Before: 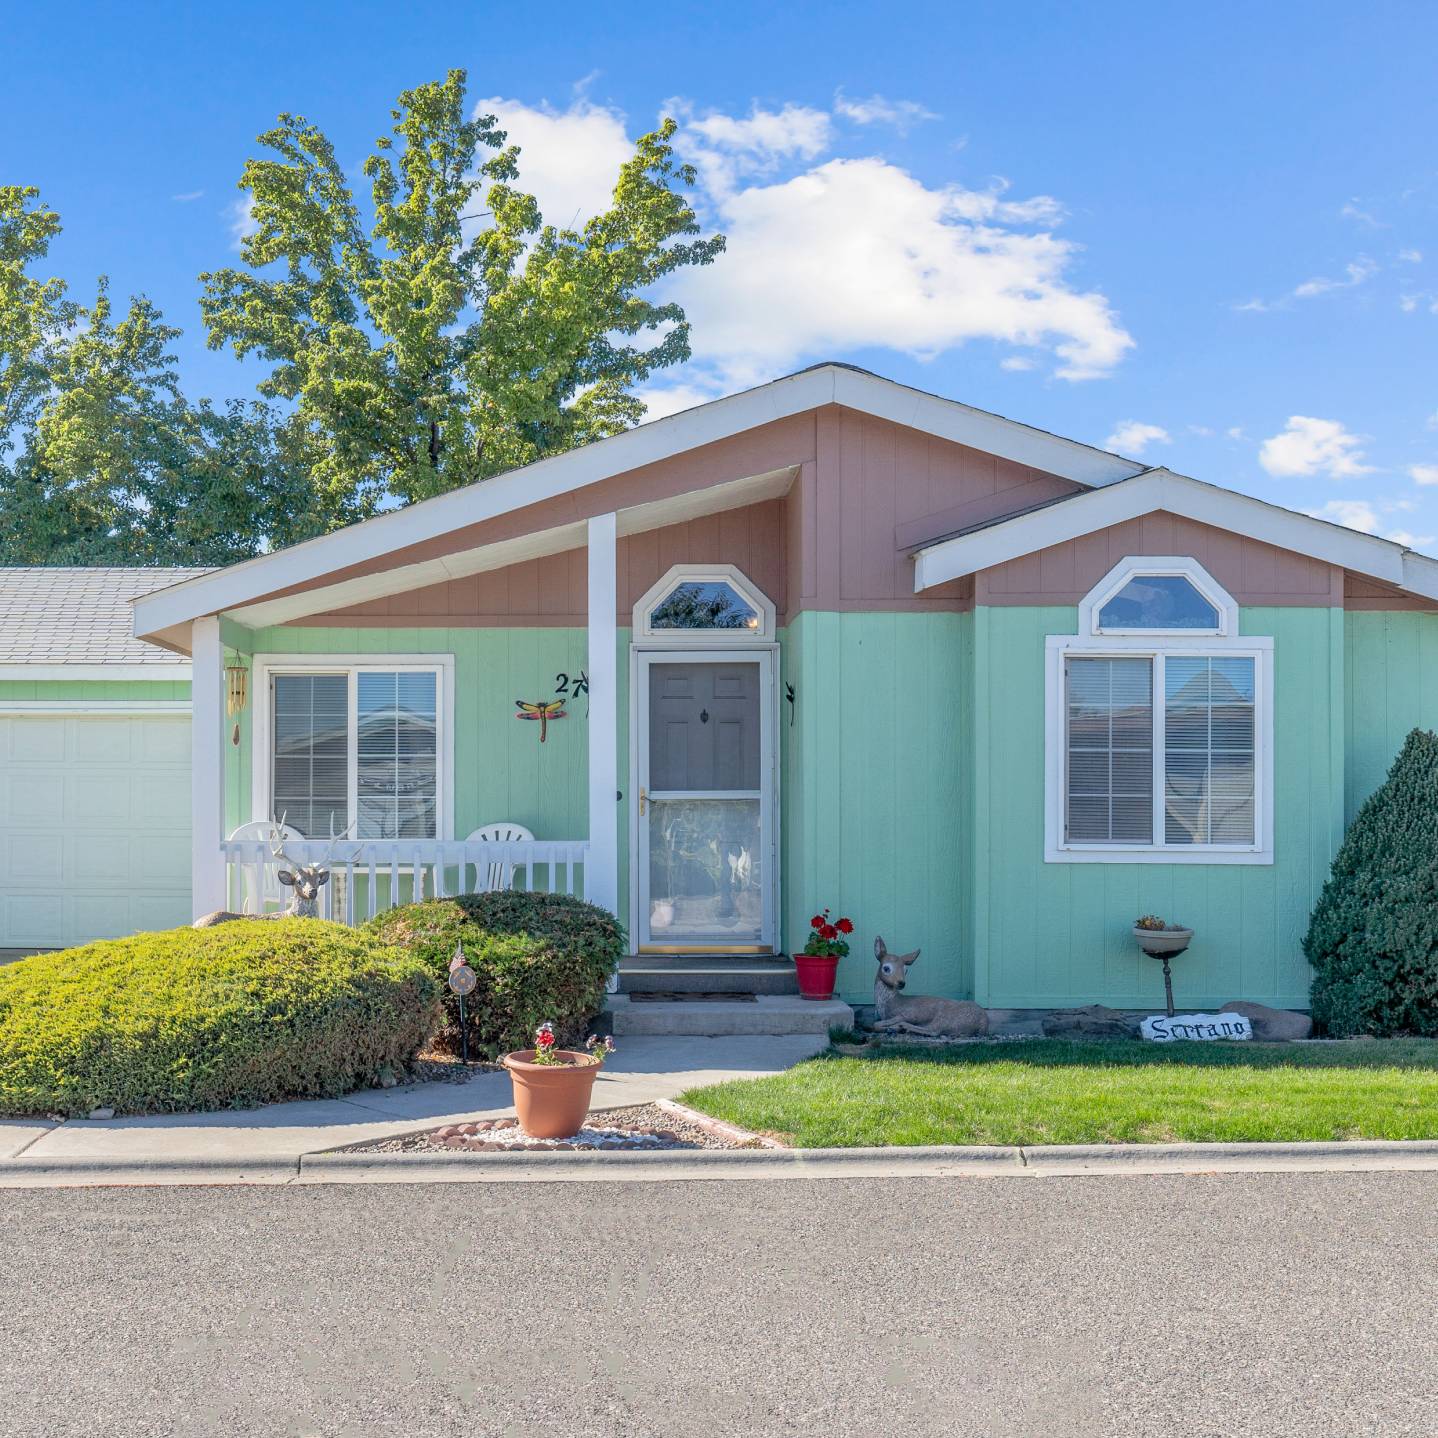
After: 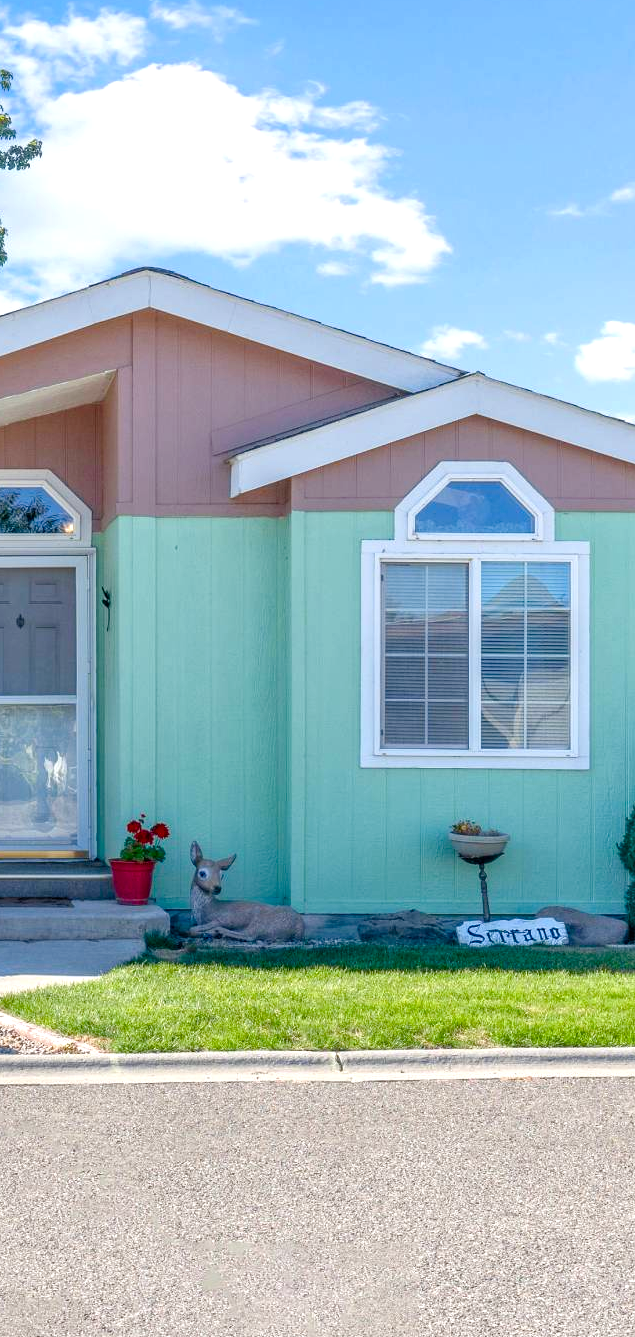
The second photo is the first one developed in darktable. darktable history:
color balance rgb: perceptual saturation grading › global saturation 25%, perceptual saturation grading › highlights -50%, perceptual saturation grading › shadows 30%, perceptual brilliance grading › global brilliance 12%, global vibrance 20%
crop: left 47.628%, top 6.643%, right 7.874%
